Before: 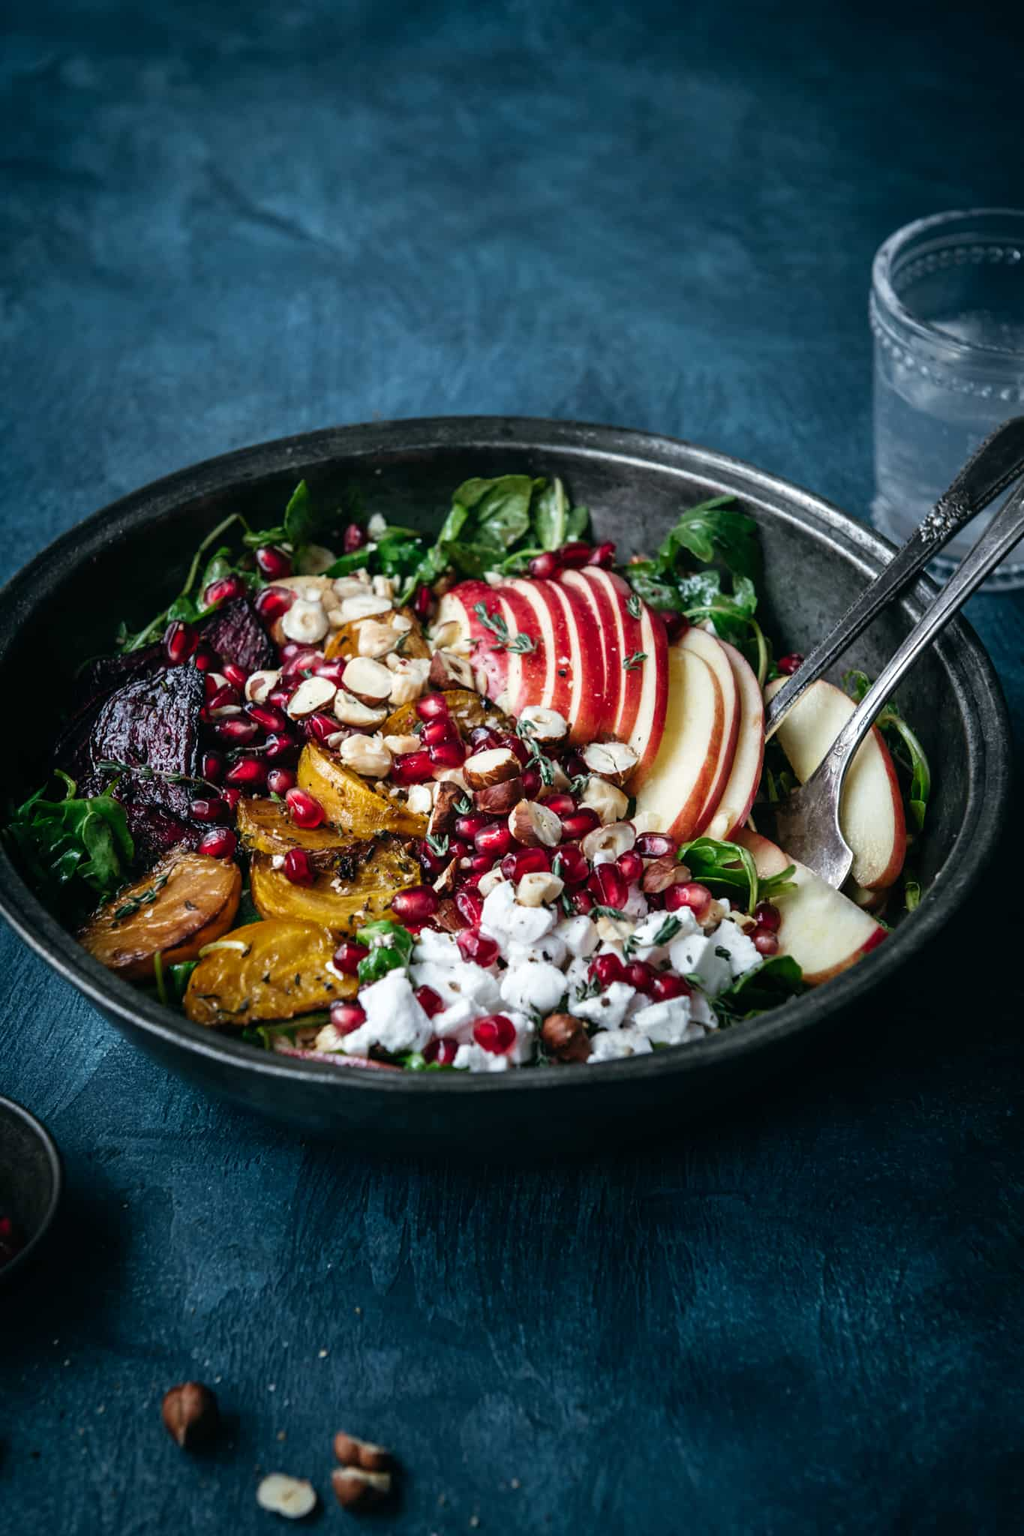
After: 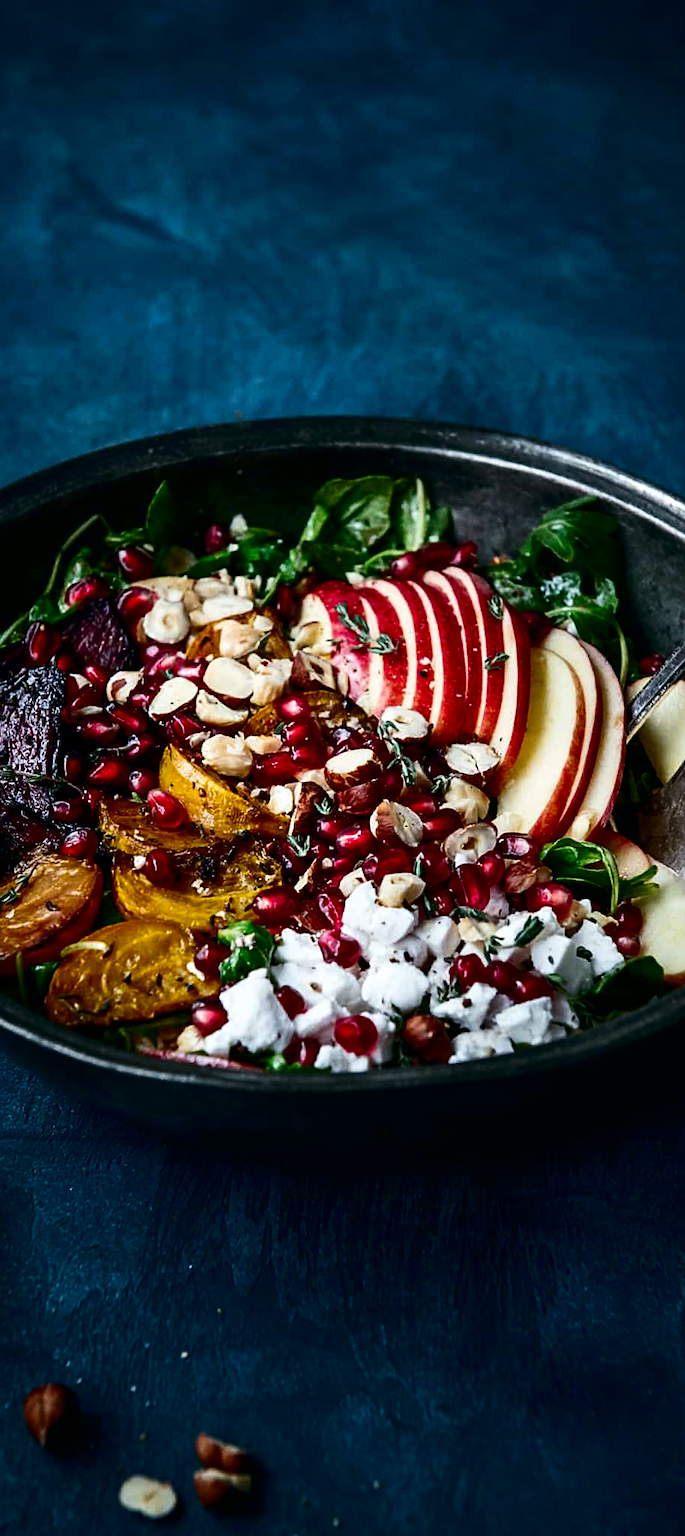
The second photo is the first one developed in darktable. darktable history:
sharpen: on, module defaults
crop and rotate: left 13.566%, right 19.471%
contrast brightness saturation: contrast 0.221, brightness -0.193, saturation 0.231
